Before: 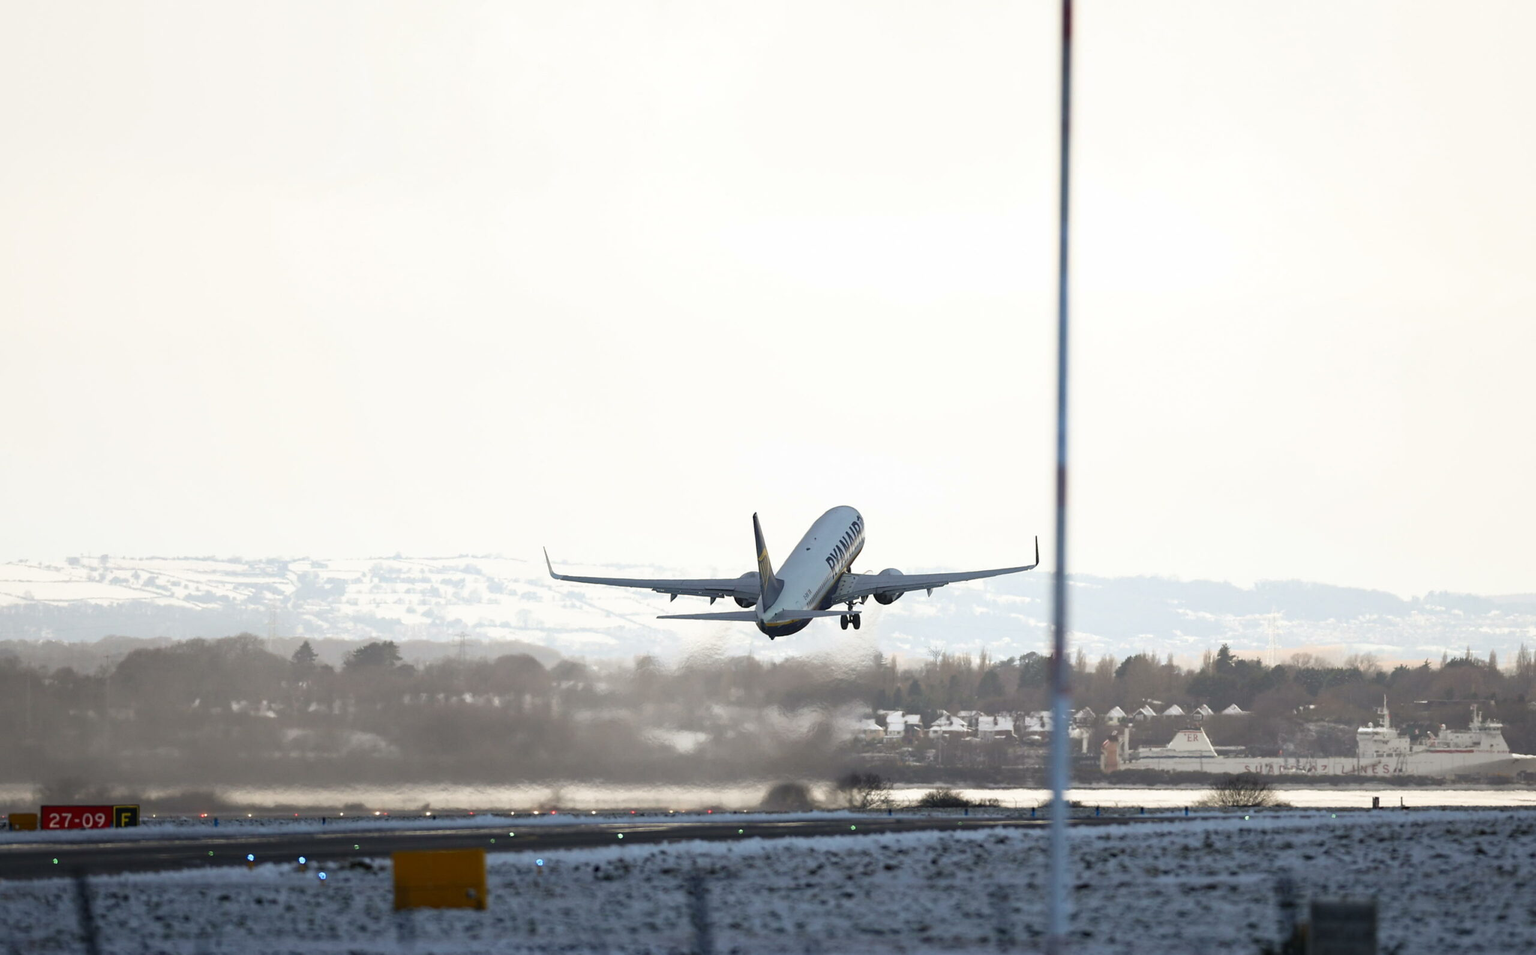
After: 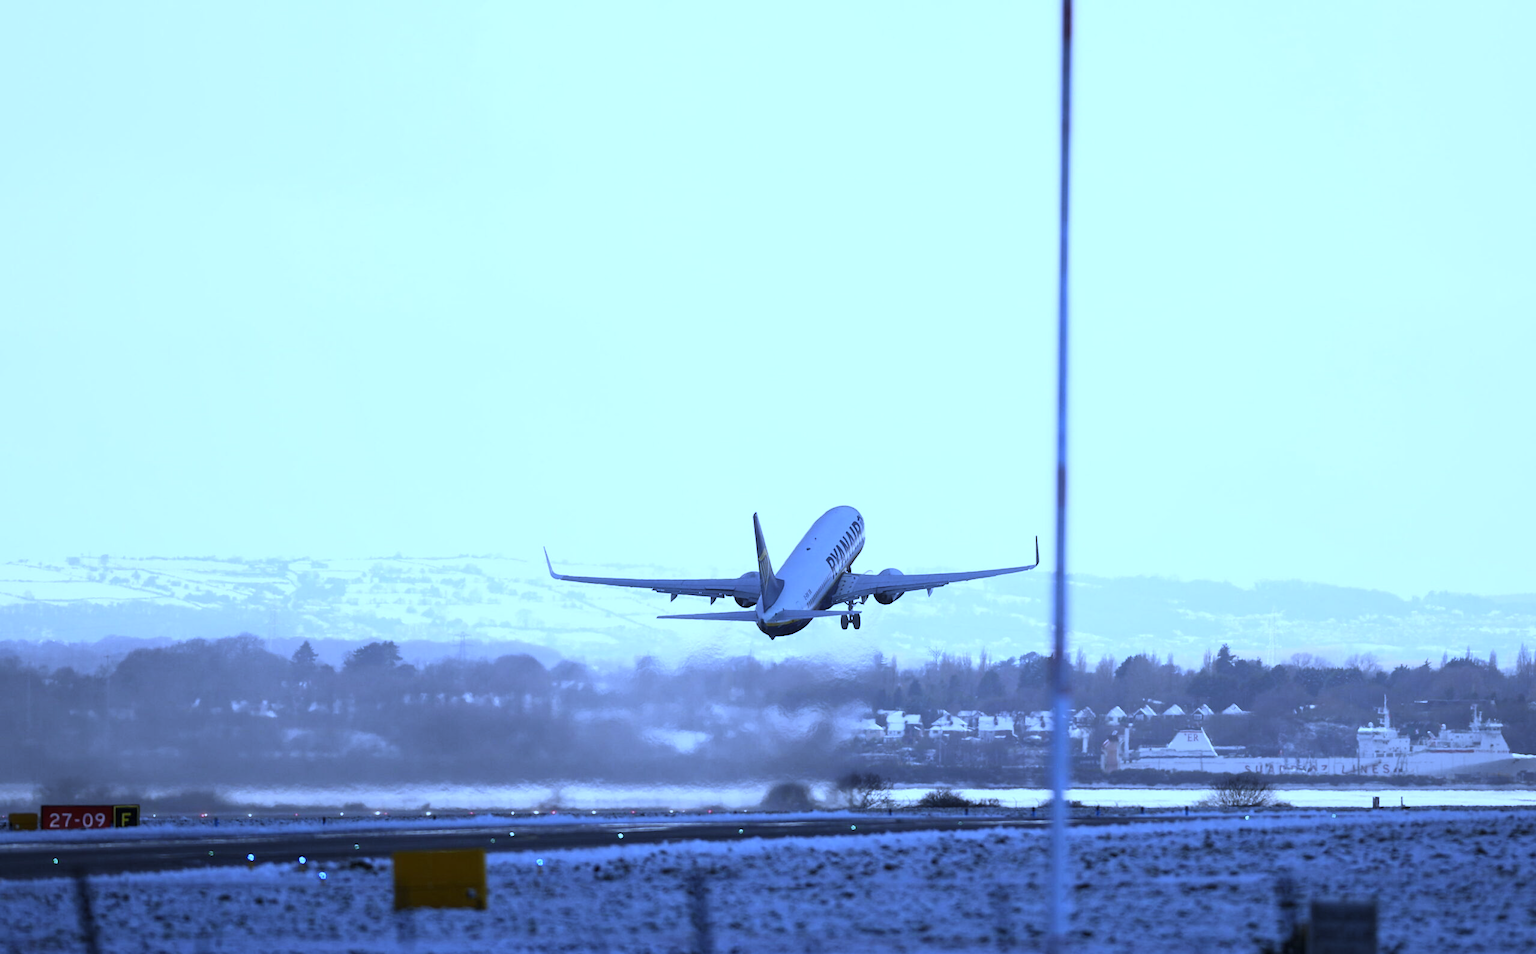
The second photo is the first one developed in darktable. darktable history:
haze removal: strength -0.05
levels: levels [0.026, 0.507, 0.987]
white balance: red 0.766, blue 1.537
